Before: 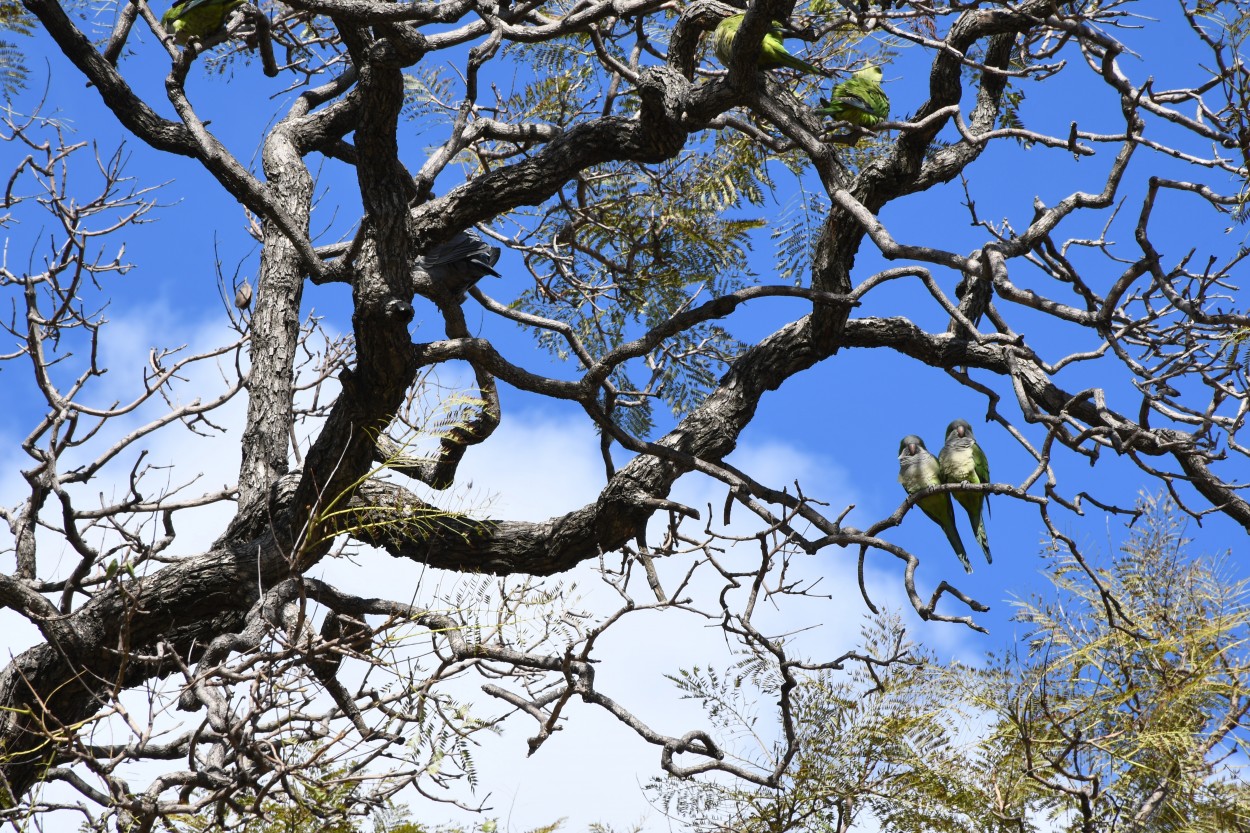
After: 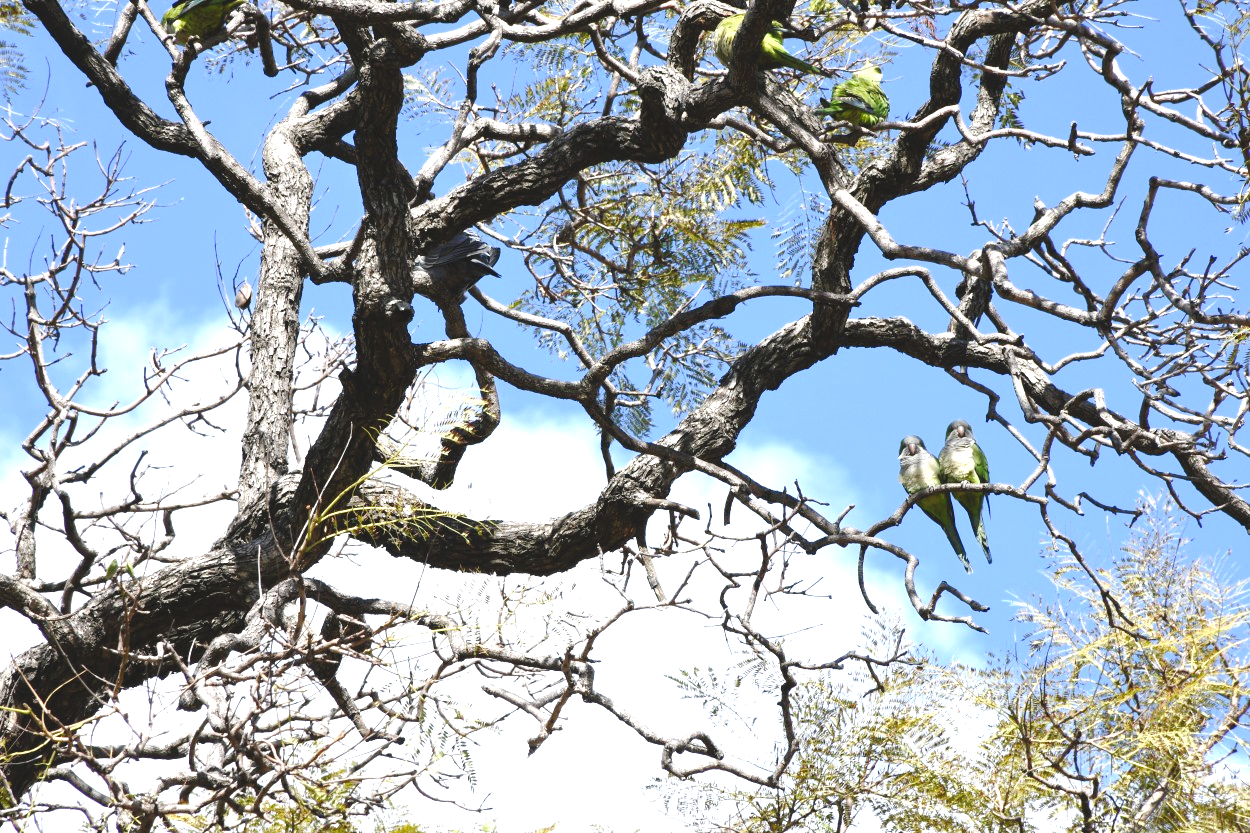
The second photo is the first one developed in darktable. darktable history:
exposure: exposure 1 EV, compensate highlight preservation false
tone curve: curves: ch0 [(0, 0) (0.003, 0.068) (0.011, 0.079) (0.025, 0.092) (0.044, 0.107) (0.069, 0.121) (0.1, 0.134) (0.136, 0.16) (0.177, 0.198) (0.224, 0.242) (0.277, 0.312) (0.335, 0.384) (0.399, 0.461) (0.468, 0.539) (0.543, 0.622) (0.623, 0.691) (0.709, 0.763) (0.801, 0.833) (0.898, 0.909) (1, 1)], preserve colors none
